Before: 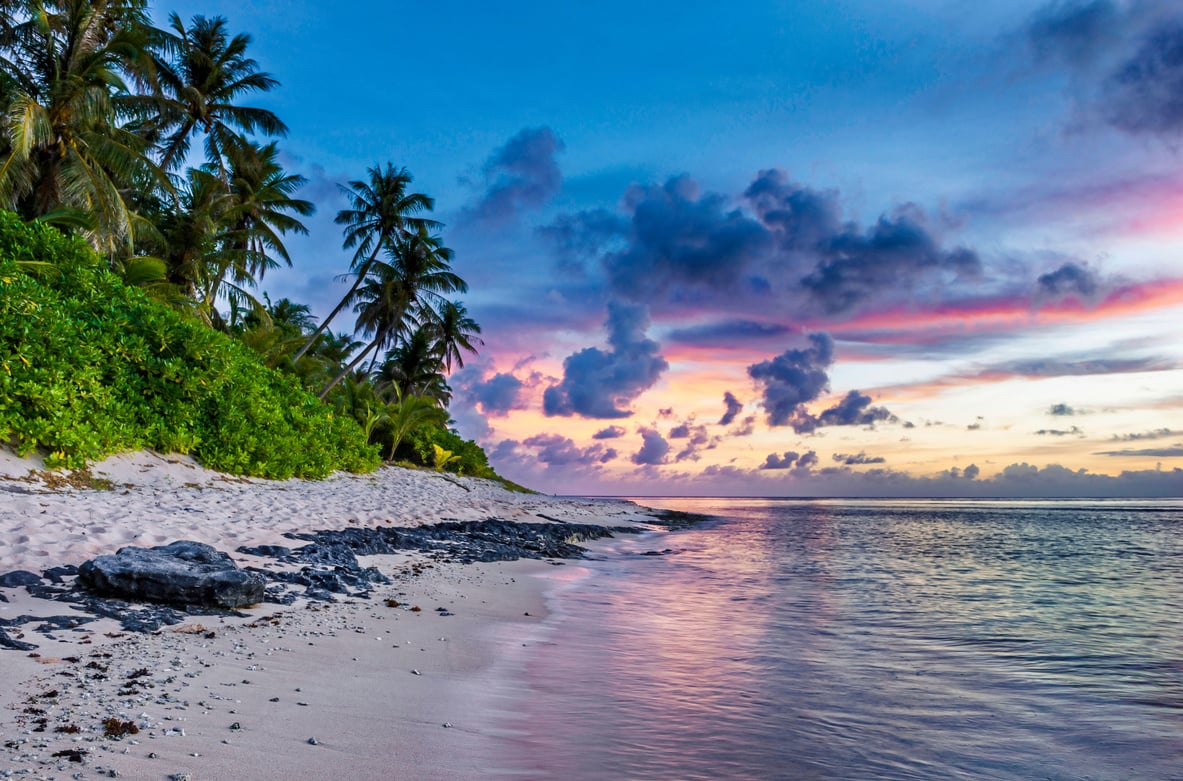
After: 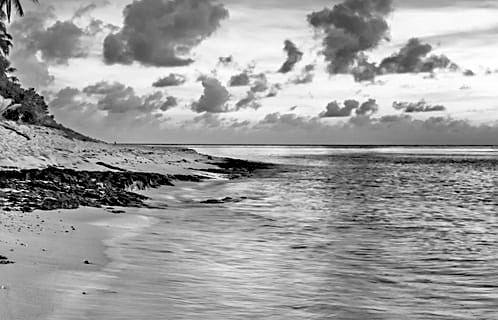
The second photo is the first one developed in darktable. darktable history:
monochrome: on, module defaults
rgb levels: levels [[0.013, 0.434, 0.89], [0, 0.5, 1], [0, 0.5, 1]]
sharpen: on, module defaults
crop: left 37.221%, top 45.169%, right 20.63%, bottom 13.777%
